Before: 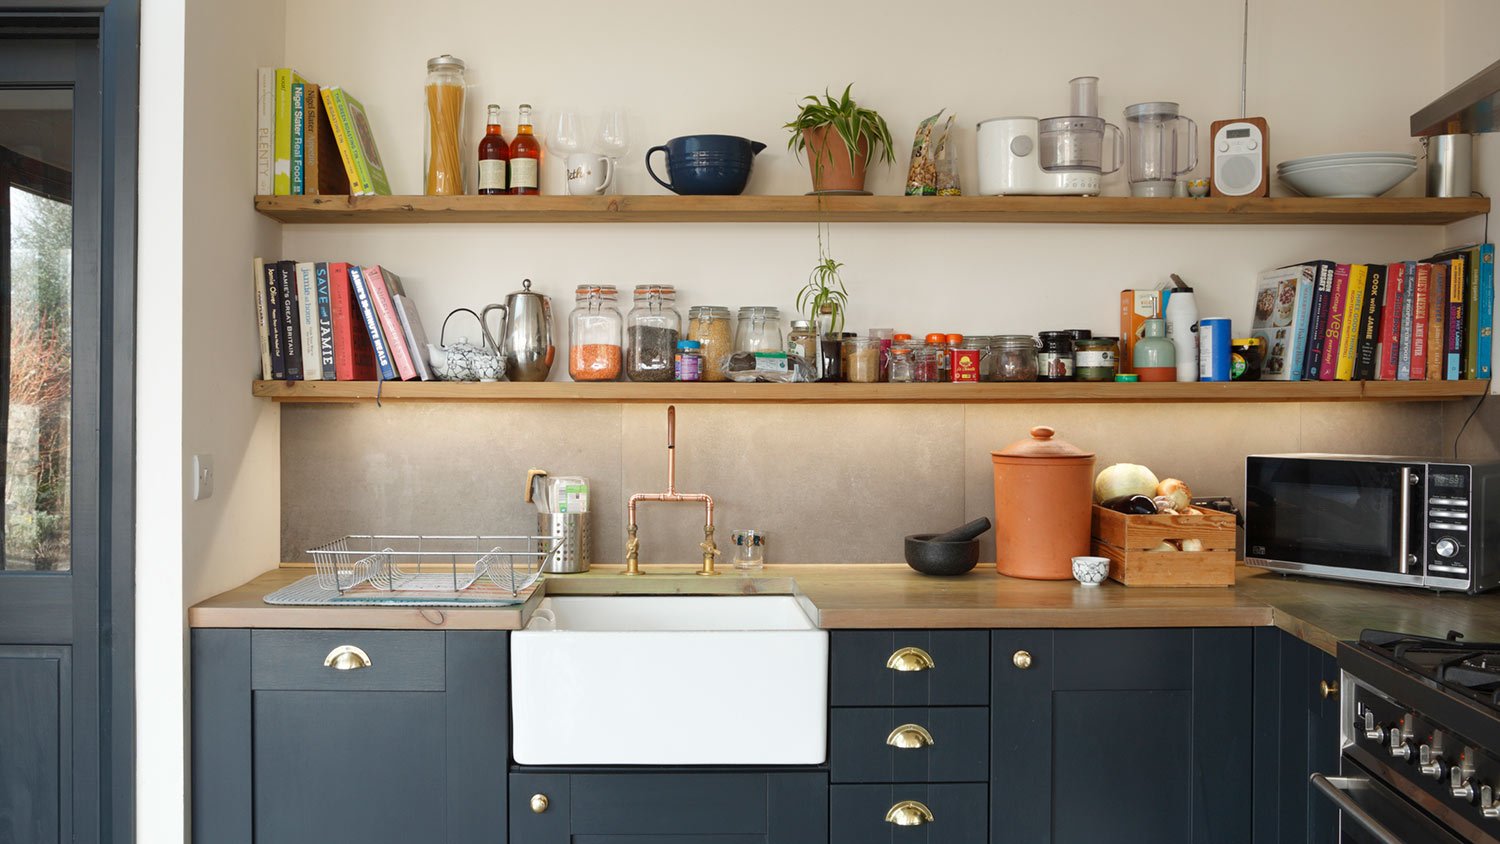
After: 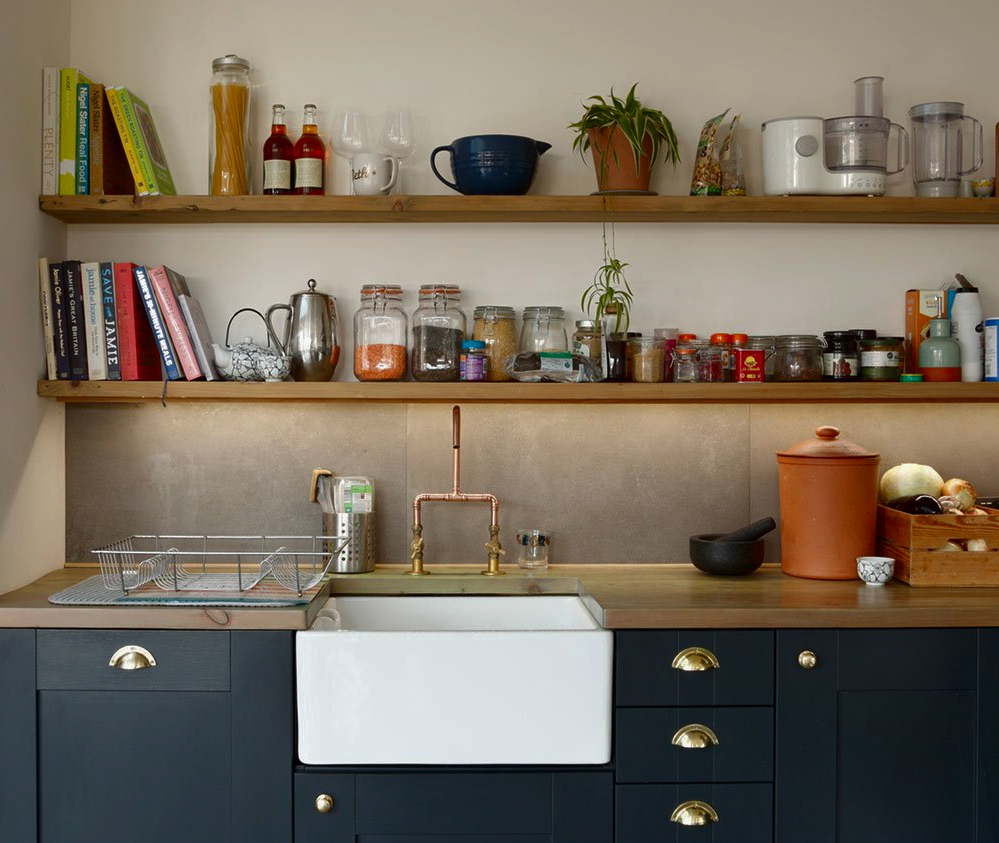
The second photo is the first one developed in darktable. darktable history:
contrast brightness saturation: brightness -0.2, saturation 0.078
tone equalizer: -7 EV 0.169 EV, -6 EV 0.081 EV, -5 EV 0.069 EV, -4 EV 0.031 EV, -2 EV -0.028 EV, -1 EV -0.045 EV, +0 EV -0.056 EV
base curve: curves: ch0 [(0, 0) (0.74, 0.67) (1, 1)], preserve colors none
crop and rotate: left 14.384%, right 18.961%
